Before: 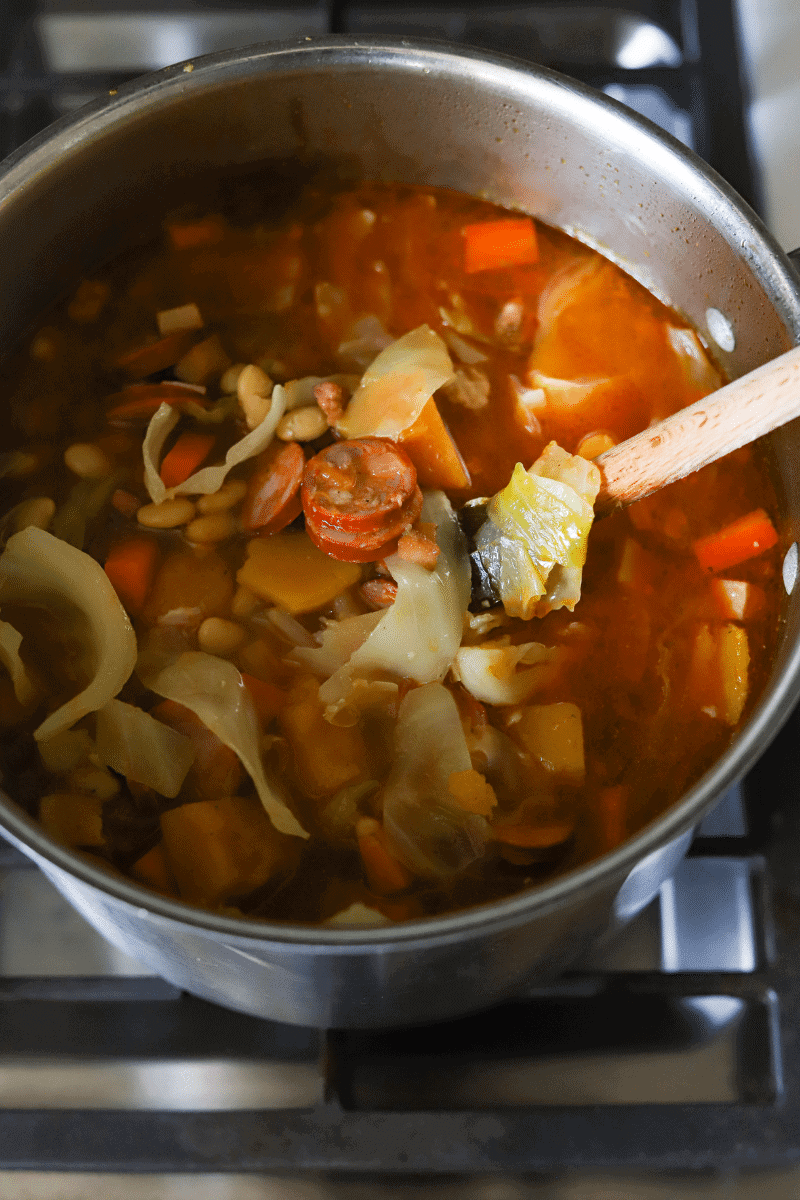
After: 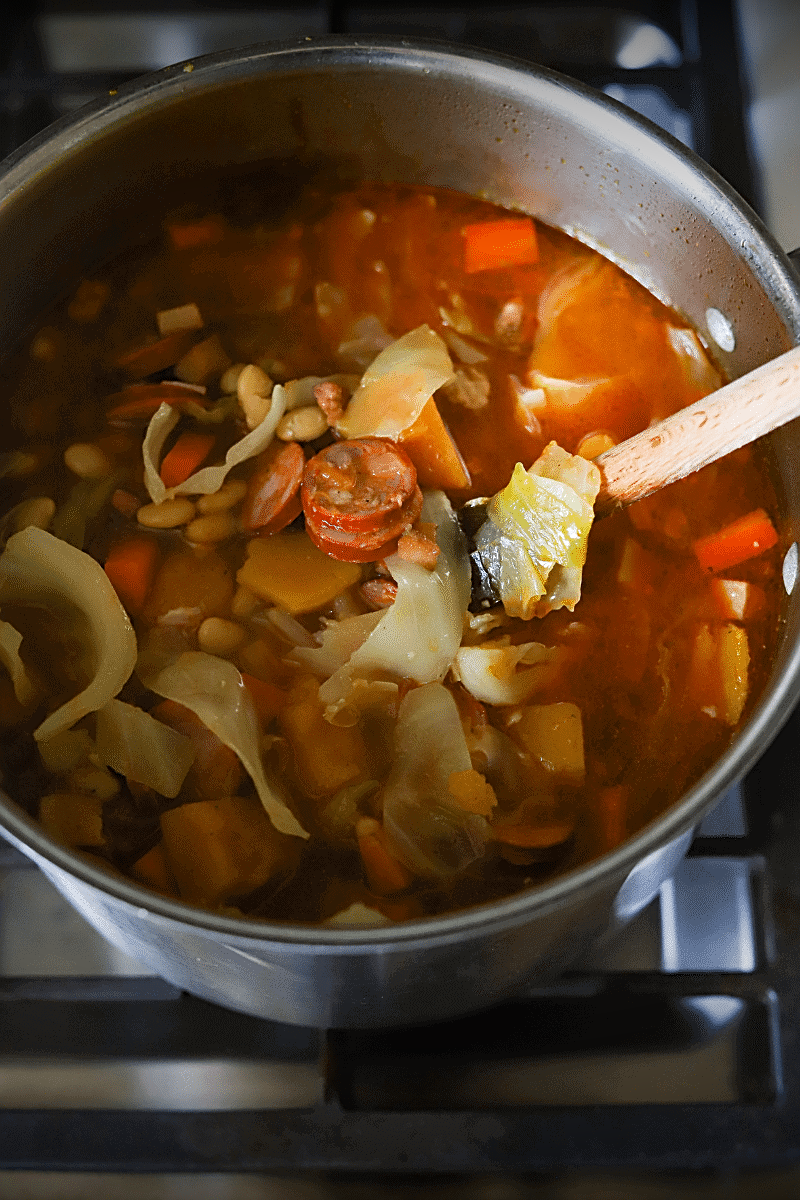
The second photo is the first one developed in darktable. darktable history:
sharpen: on, module defaults
vignetting: fall-off start 98.29%, fall-off radius 100%, brightness -1, saturation 0.5, width/height ratio 1.428
